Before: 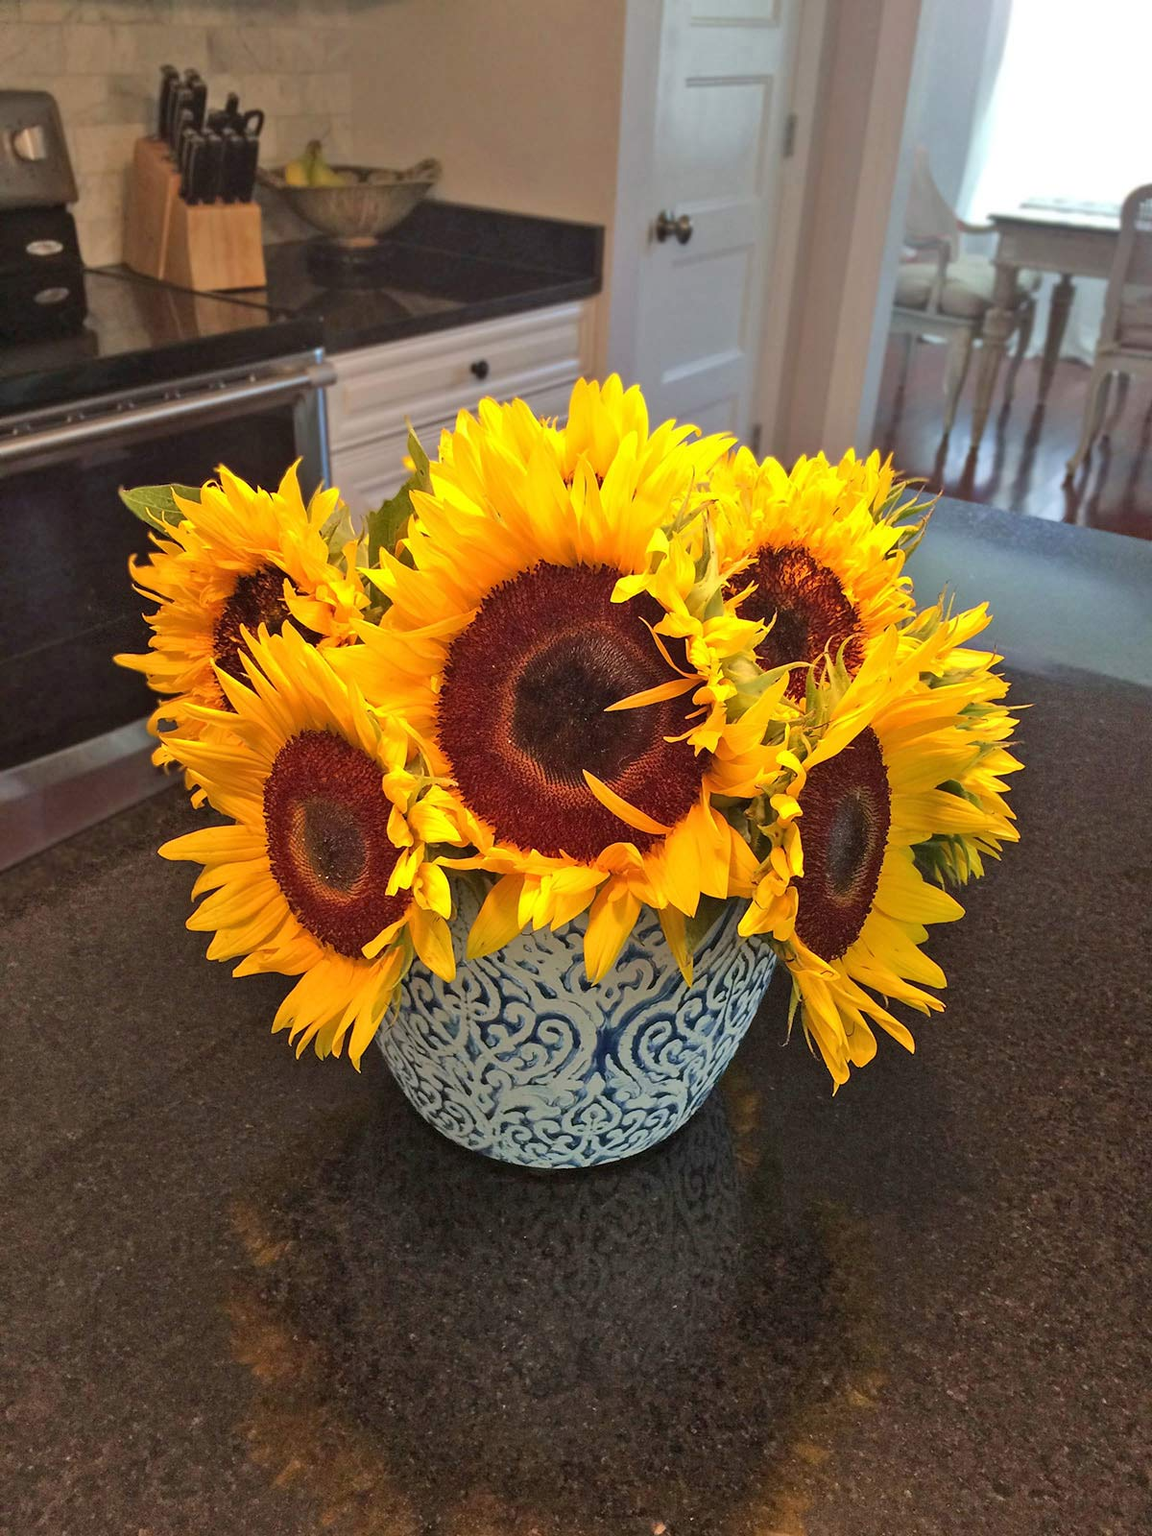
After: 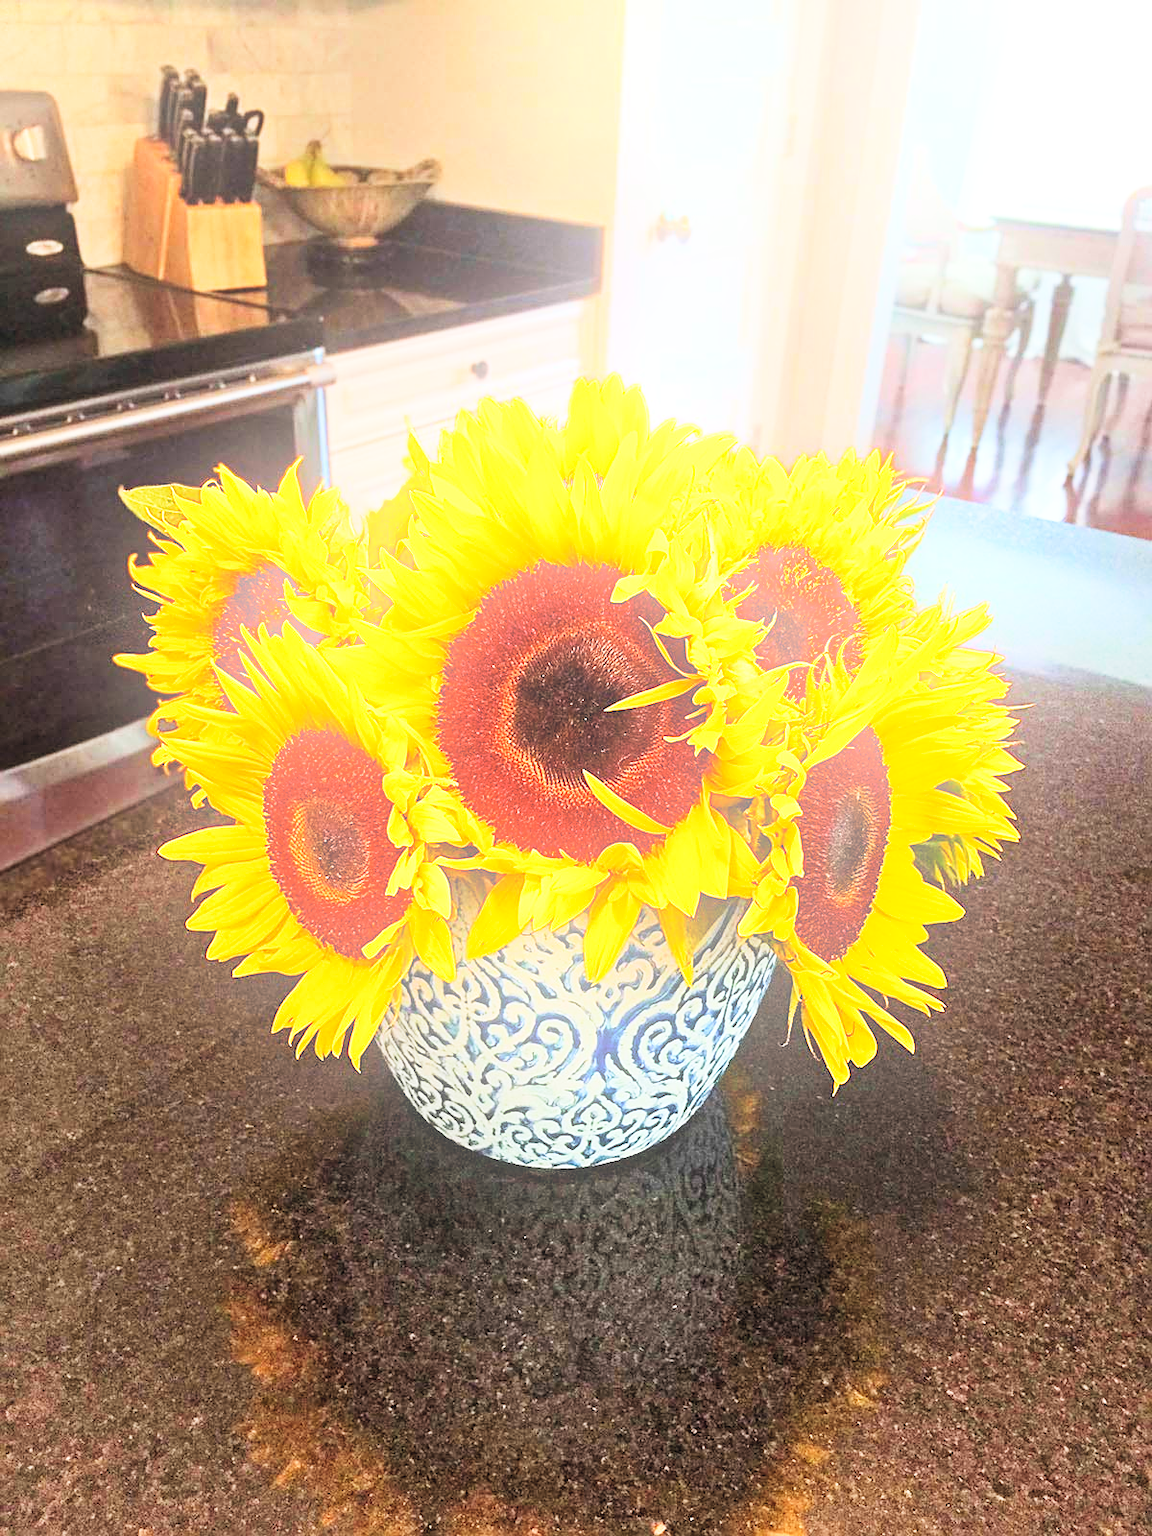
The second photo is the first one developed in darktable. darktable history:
contrast brightness saturation: contrast 0.14, brightness 0.21
sharpen: on, module defaults
bloom: size 16%, threshold 98%, strength 20%
base curve: curves: ch0 [(0, 0) (0.007, 0.004) (0.027, 0.03) (0.046, 0.07) (0.207, 0.54) (0.442, 0.872) (0.673, 0.972) (1, 1)], preserve colors none
